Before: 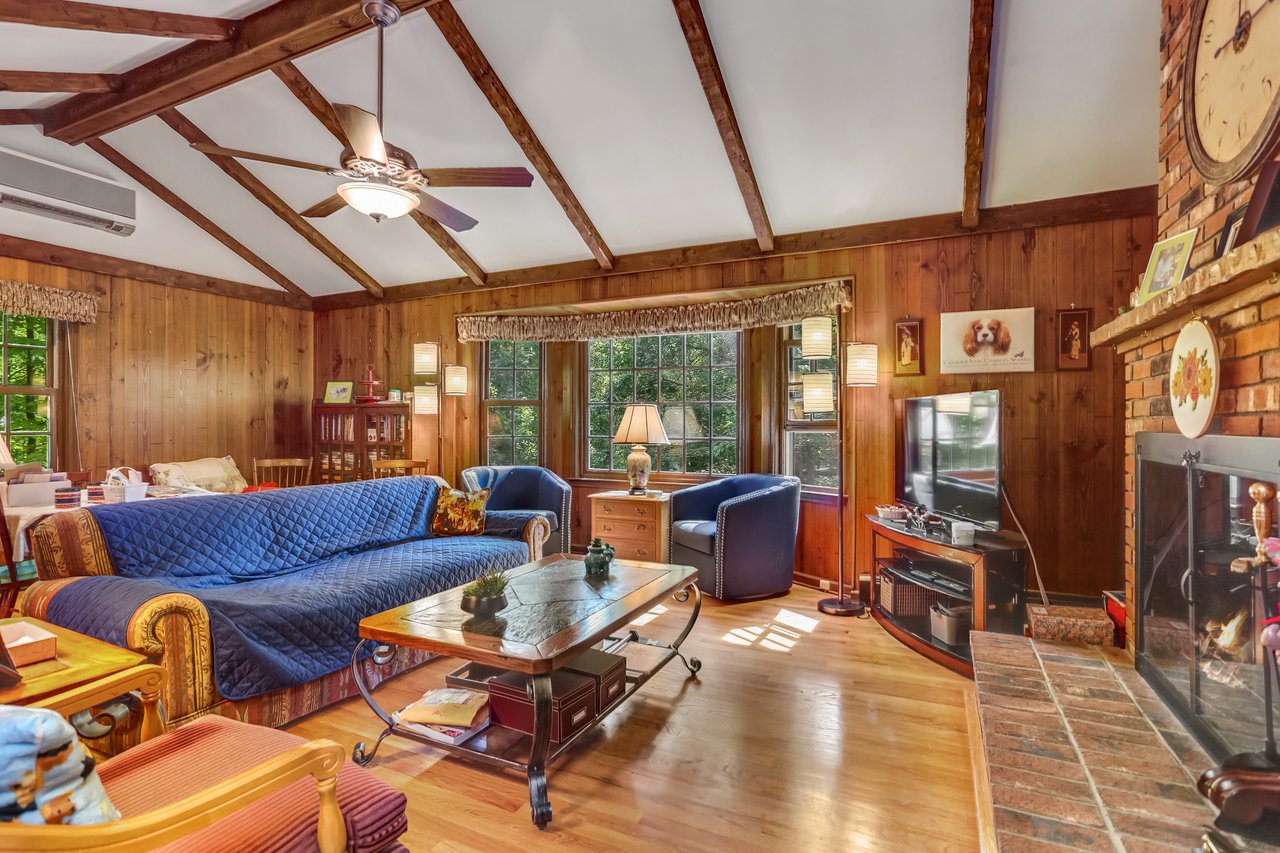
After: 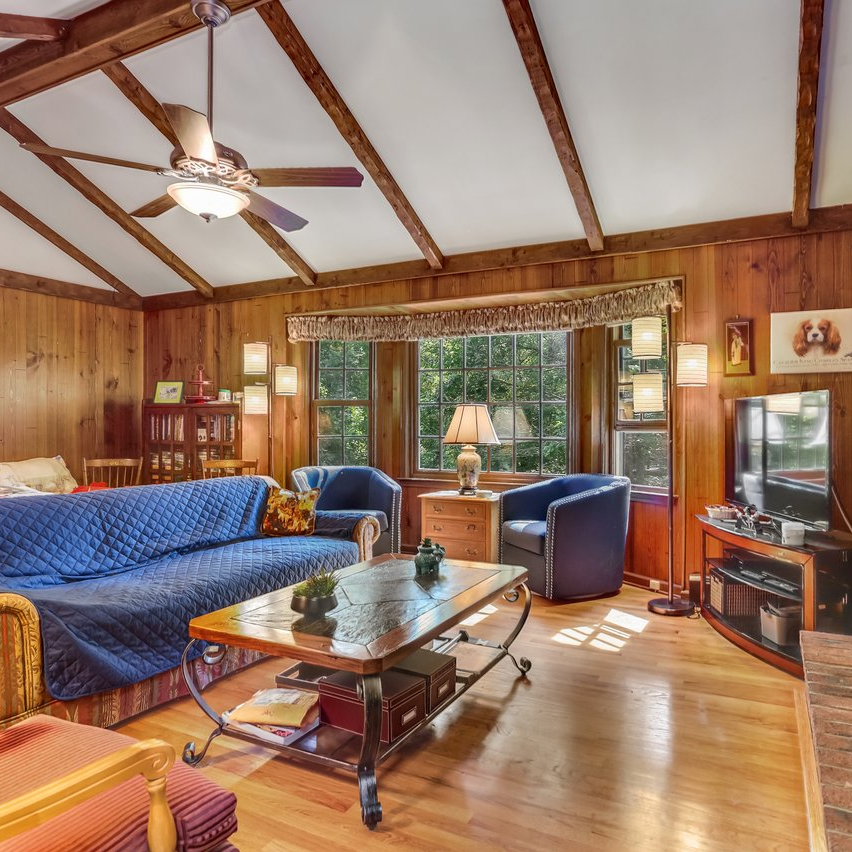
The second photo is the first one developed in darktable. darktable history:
crop and rotate: left 13.337%, right 20.039%
